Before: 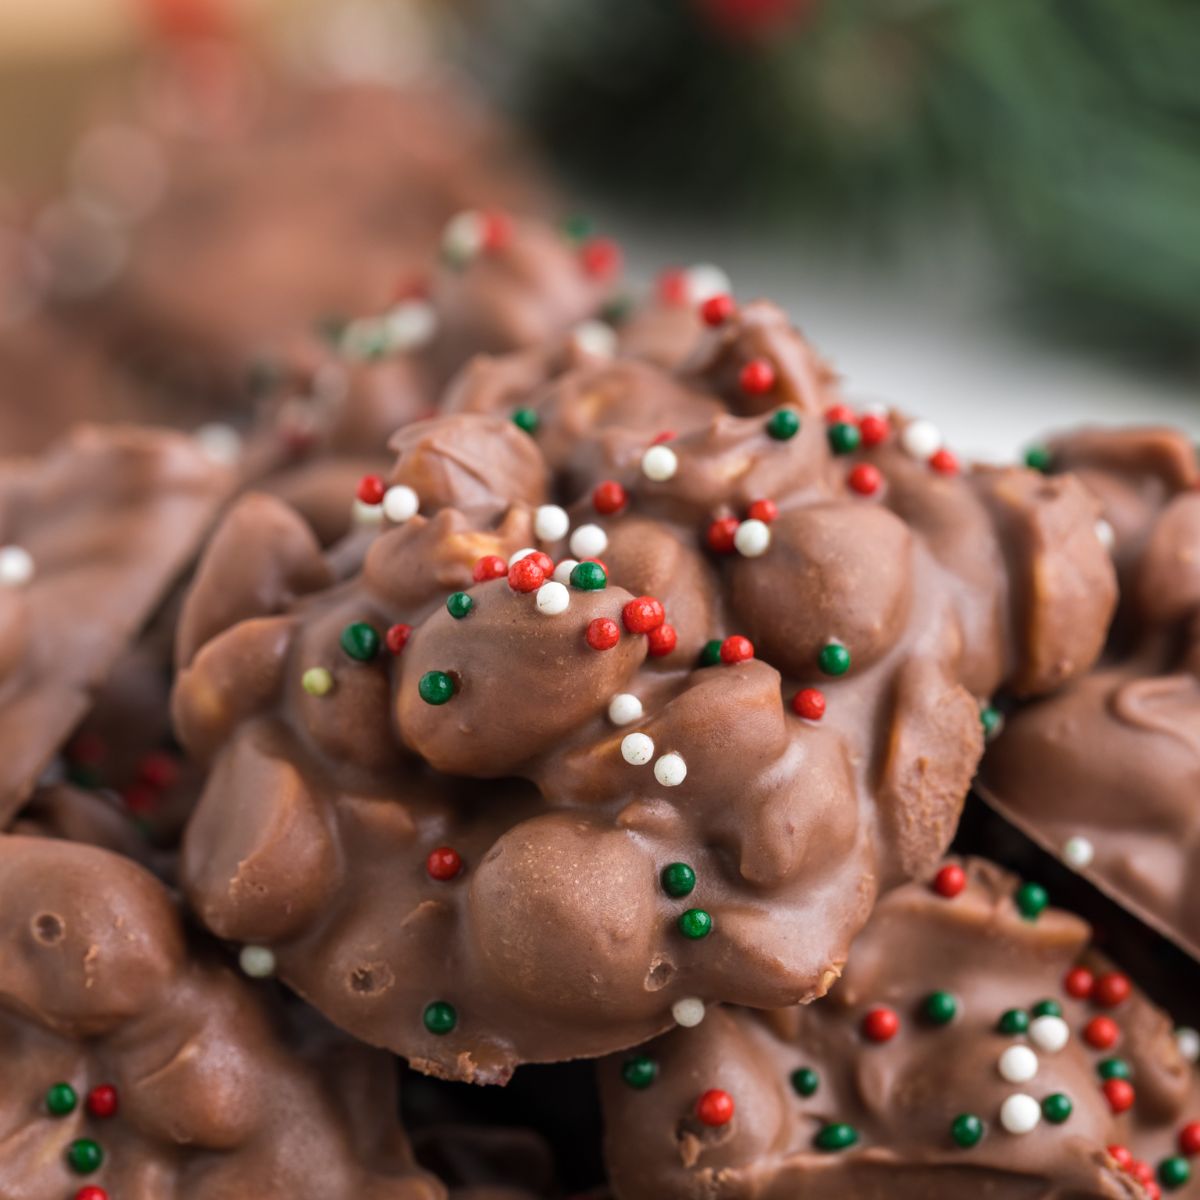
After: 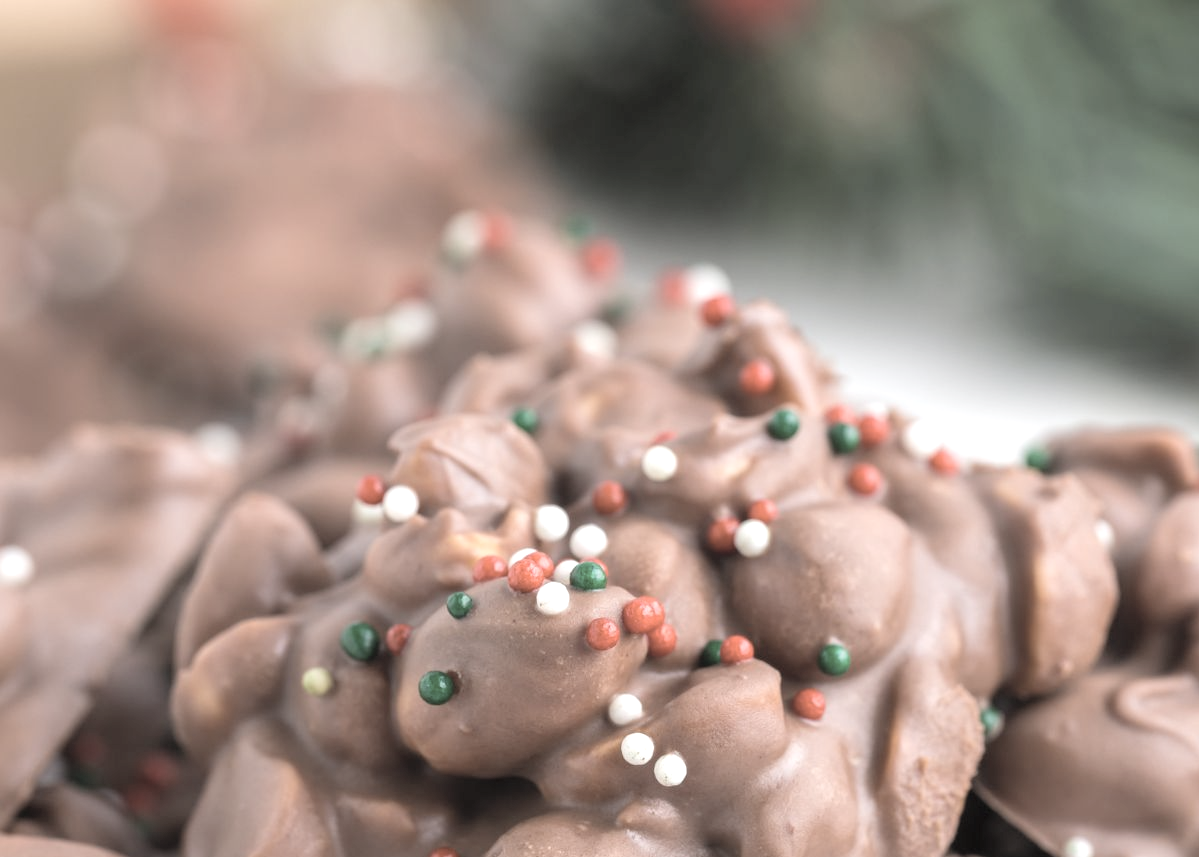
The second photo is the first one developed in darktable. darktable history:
contrast brightness saturation: brightness 0.18, saturation -0.5
crop: bottom 28.576%
exposure: black level correction 0, exposure 0.5 EV, compensate highlight preservation false
